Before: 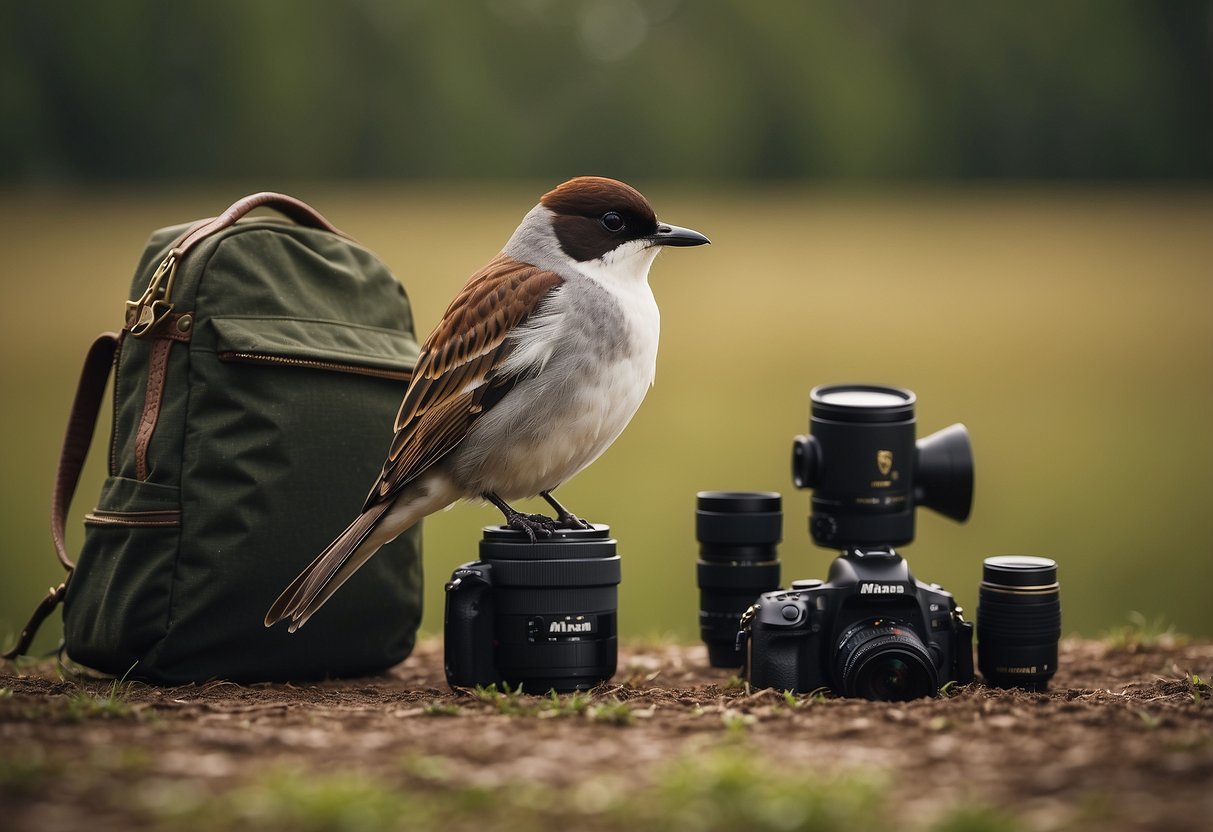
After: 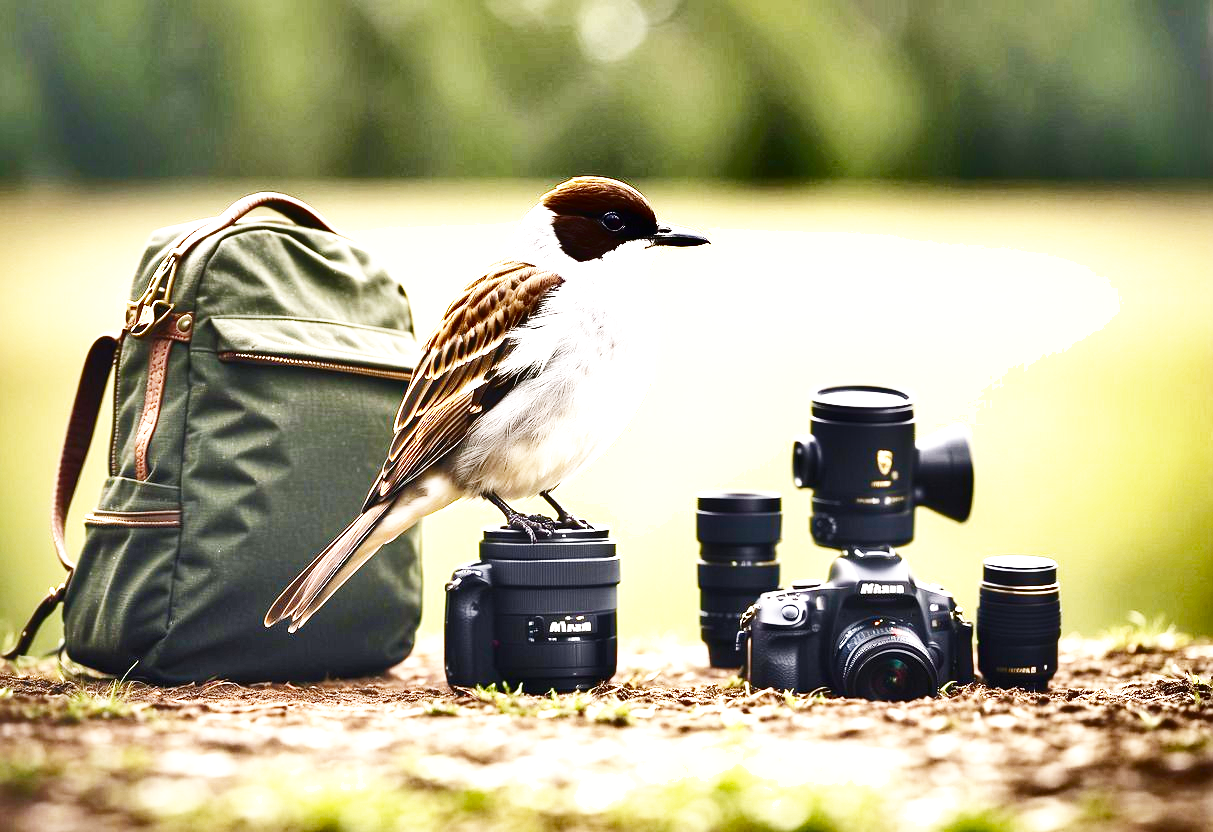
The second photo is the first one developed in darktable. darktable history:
base curve: curves: ch0 [(0, 0.003) (0.001, 0.002) (0.006, 0.004) (0.02, 0.022) (0.048, 0.086) (0.094, 0.234) (0.162, 0.431) (0.258, 0.629) (0.385, 0.8) (0.548, 0.918) (0.751, 0.988) (1, 1)], preserve colors none
white balance: red 1.009, blue 1.027
rotate and perspective: automatic cropping original format, crop left 0, crop top 0
shadows and highlights: shadows 20.91, highlights -82.73, soften with gaussian
exposure: black level correction 0, exposure 2.088 EV, compensate exposure bias true, compensate highlight preservation false
